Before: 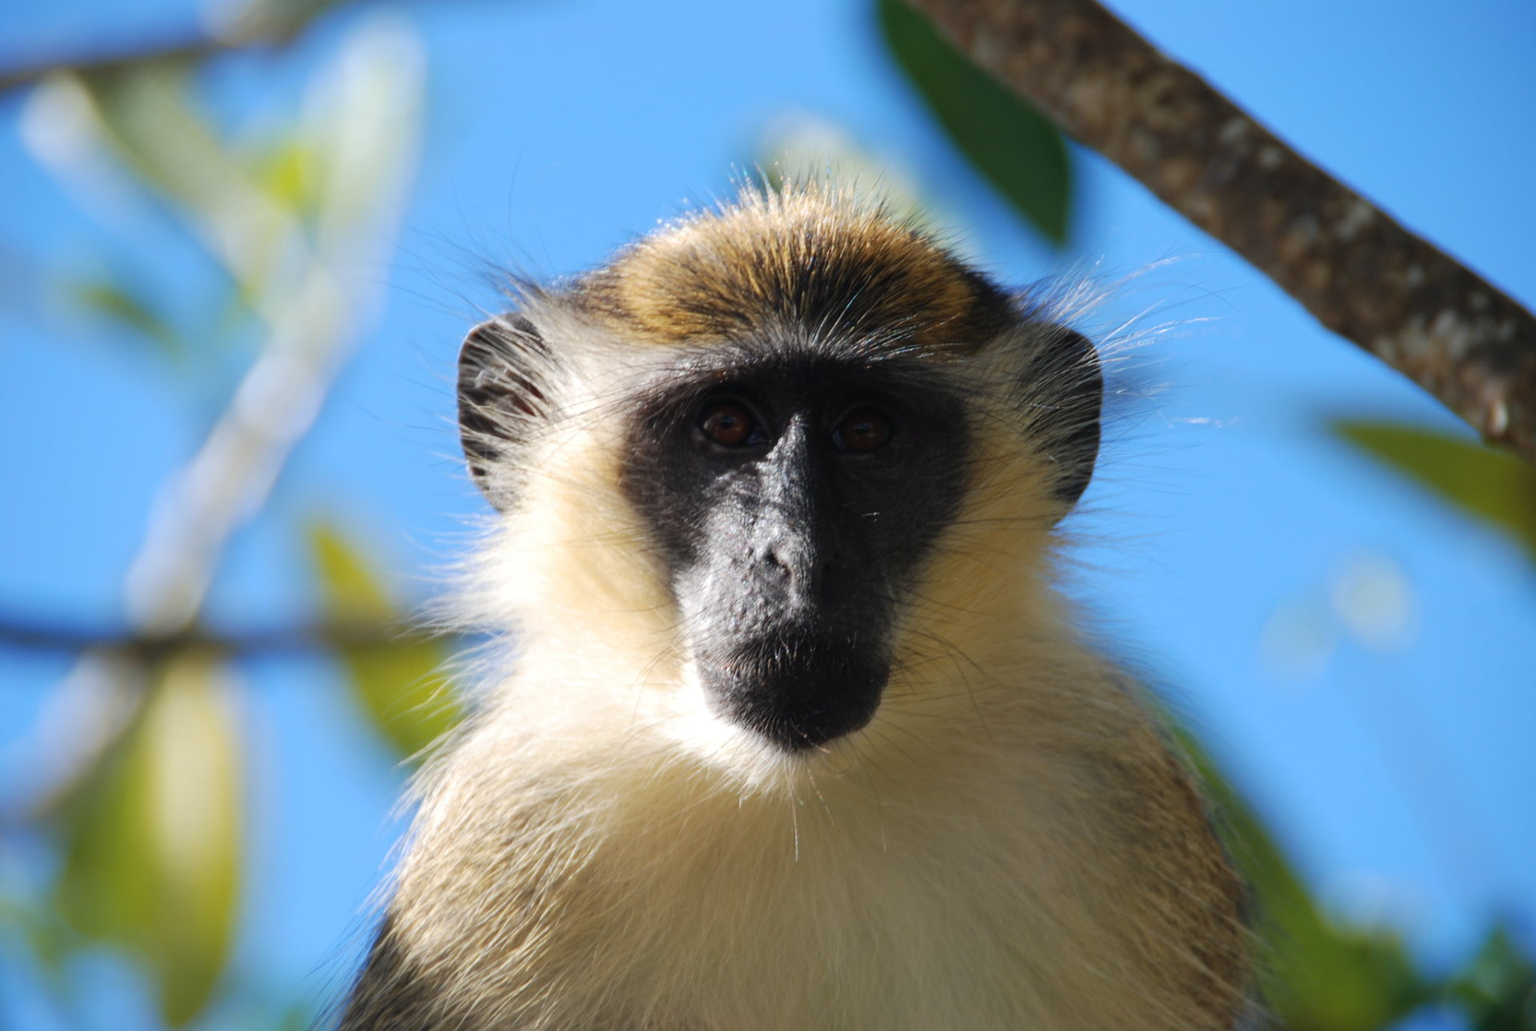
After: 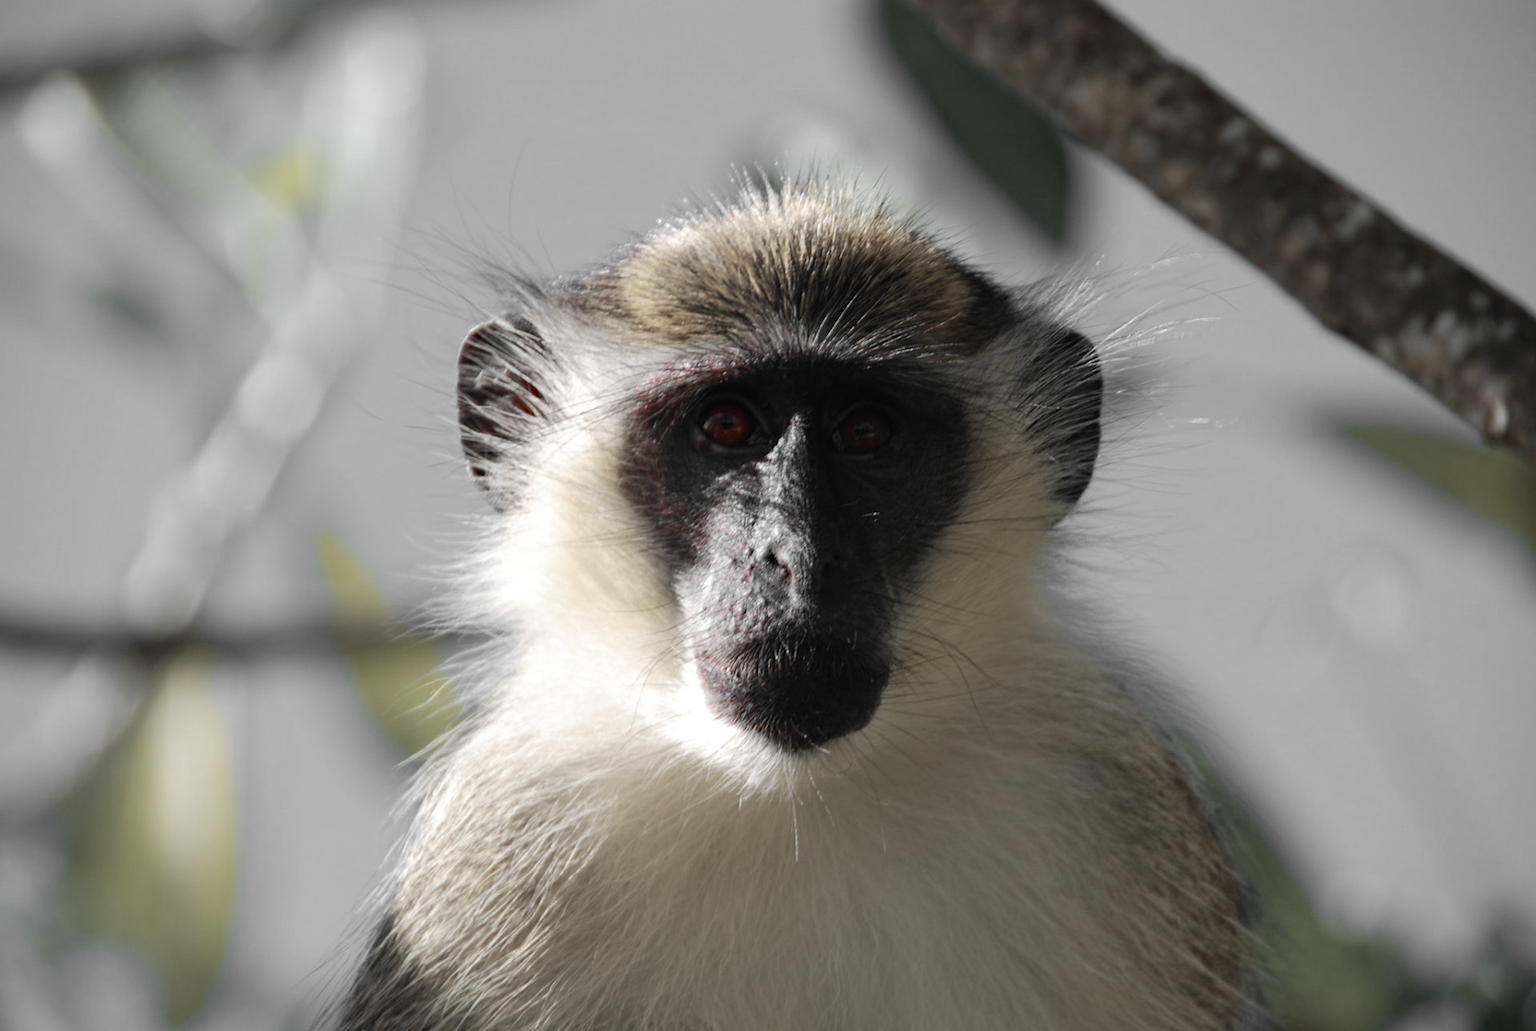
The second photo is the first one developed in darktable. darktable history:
color zones: curves: ch1 [(0, 0.831) (0.08, 0.771) (0.157, 0.268) (0.241, 0.207) (0.562, -0.005) (0.714, -0.013) (0.876, 0.01) (1, 0.831)]
haze removal: compatibility mode true, adaptive false
